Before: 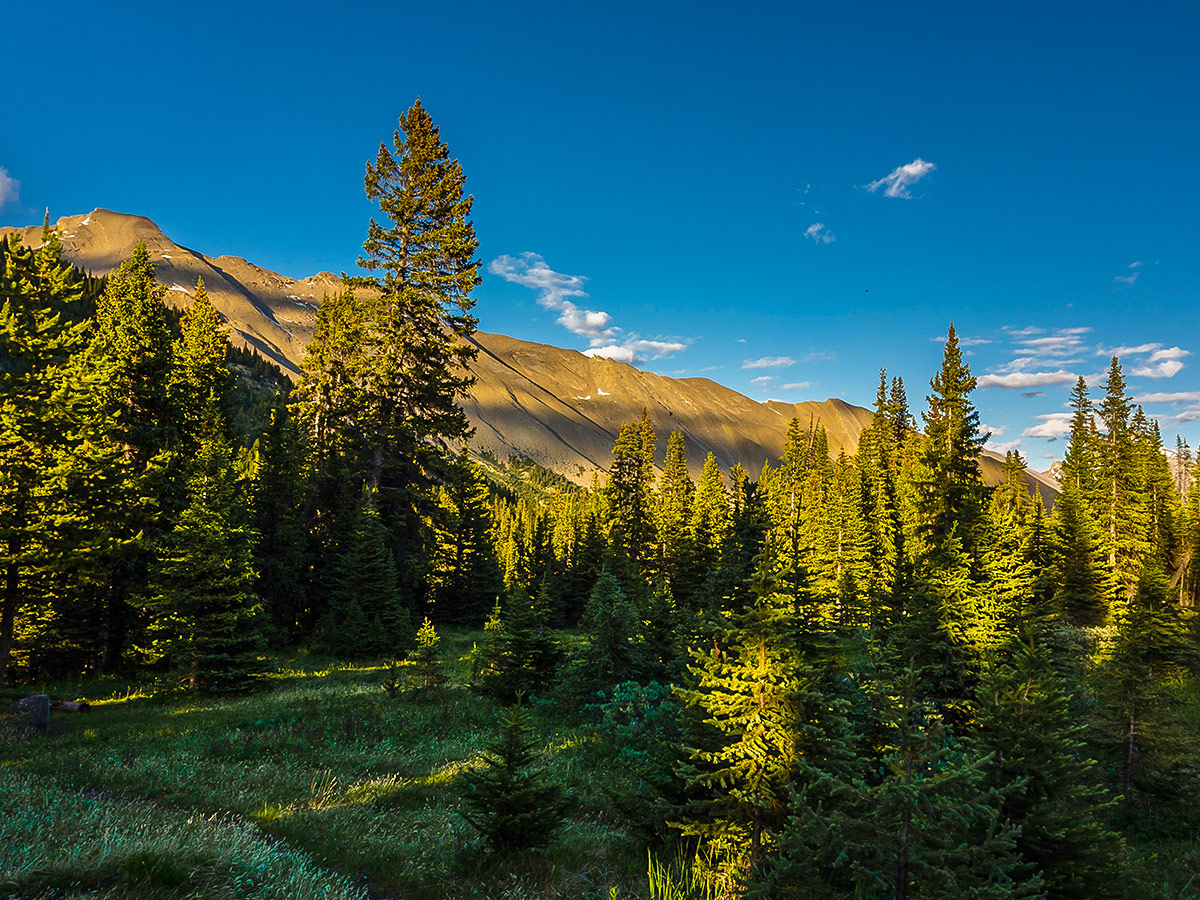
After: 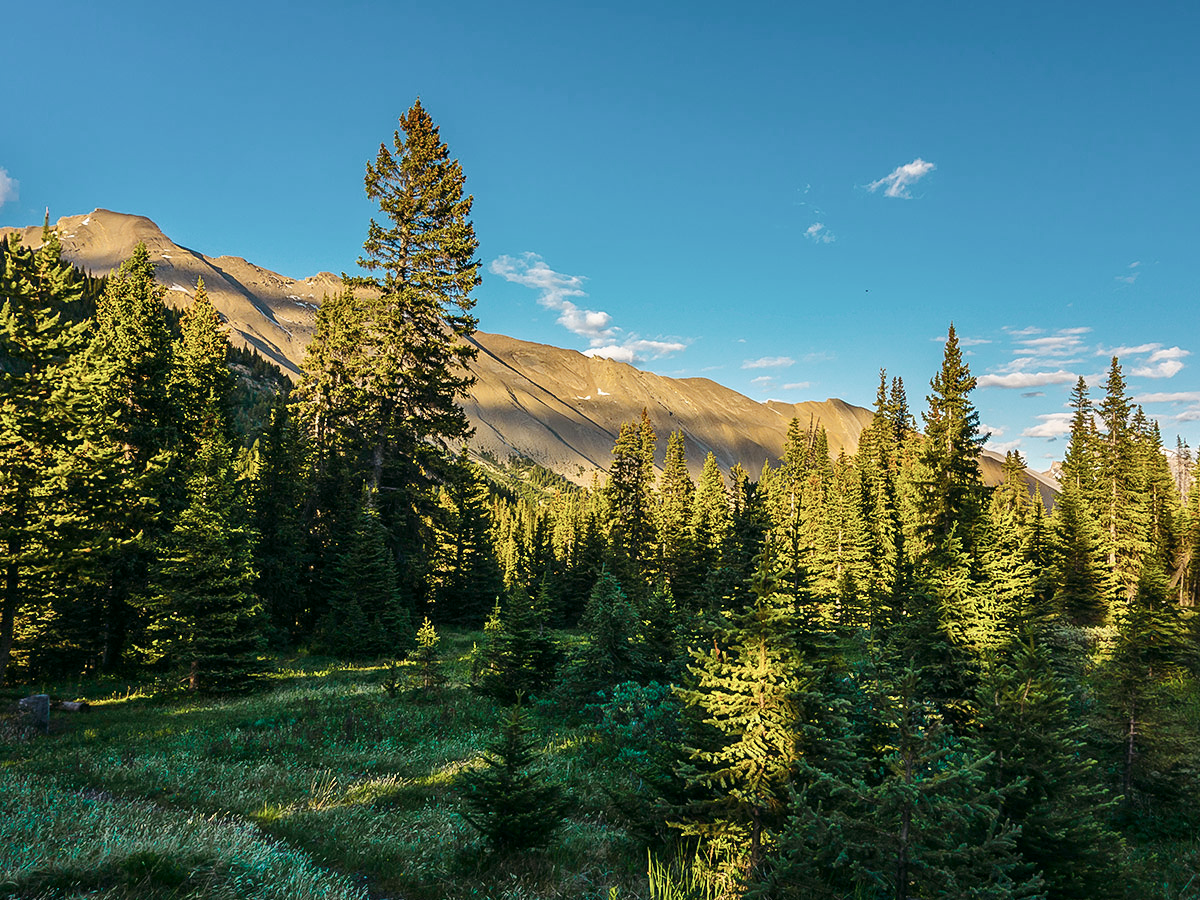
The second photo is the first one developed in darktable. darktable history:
tone curve: curves: ch0 [(0, 0) (0.003, 0.004) (0.011, 0.015) (0.025, 0.033) (0.044, 0.058) (0.069, 0.091) (0.1, 0.131) (0.136, 0.179) (0.177, 0.233) (0.224, 0.295) (0.277, 0.364) (0.335, 0.434) (0.399, 0.51) (0.468, 0.583) (0.543, 0.654) (0.623, 0.724) (0.709, 0.789) (0.801, 0.852) (0.898, 0.924) (1, 1)], preserve colors none
color look up table: target L [62.47, 44.07, 31.95, 199.92, 100, 80.67, 69.43, 59.56, 56.54, 48.42, 42.94, 43.16, 34.72, 26.18, 71.03, 58.9, 51.25, 47.94, 36.39, 25.61, 63.64, 48.63, 43.76, 27.01, 0 ×25], target a [-19.19, -28.1, -8.1, 0.011, -0.001, 0.092, -0.303, 15.95, 15.78, 30.57, -0.143, 41.37, 40.59, 10.76, -0.612, -0.856, 4.607, 40.19, 1.57, 16.46, -25.21, -23.25, -6.334, -0.522, 0 ×25], target b [44.06, 24.25, 15.32, -0.137, 0.007, 0.98, 64.2, 53.93, 13.12, 42.72, 0.037, 15.04, 21.51, 10.02, -0.706, 0.069, -19.82, -11.96, -33.72, -11.75, -2.477, -20.7, -18.16, -0.3, 0 ×25], num patches 24
